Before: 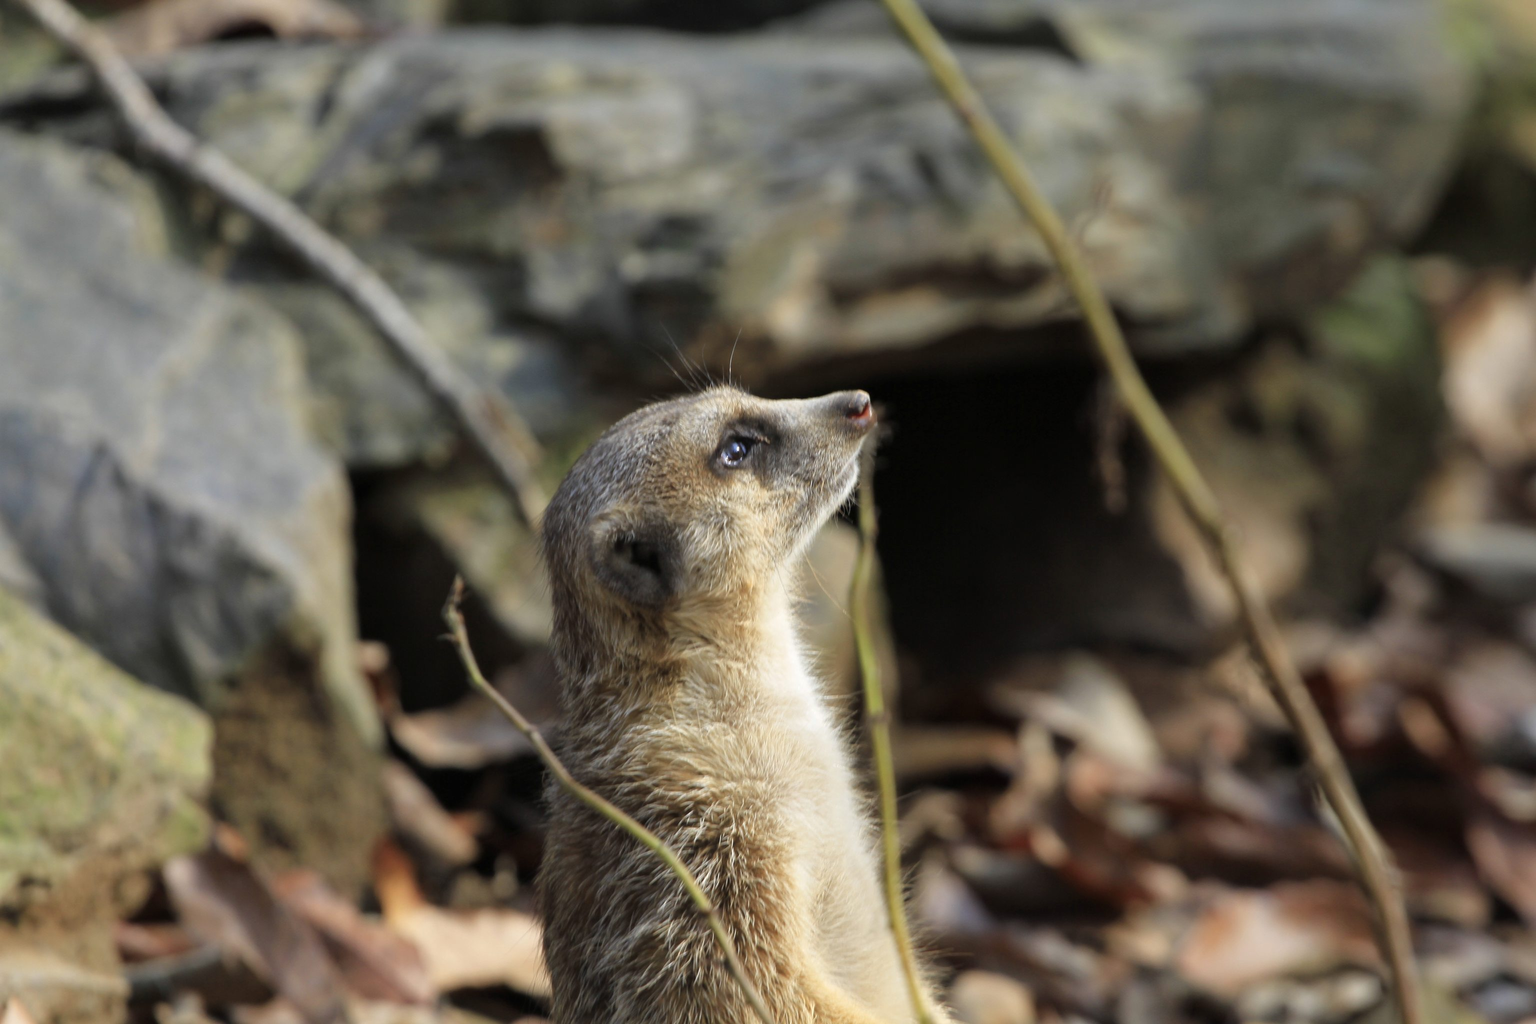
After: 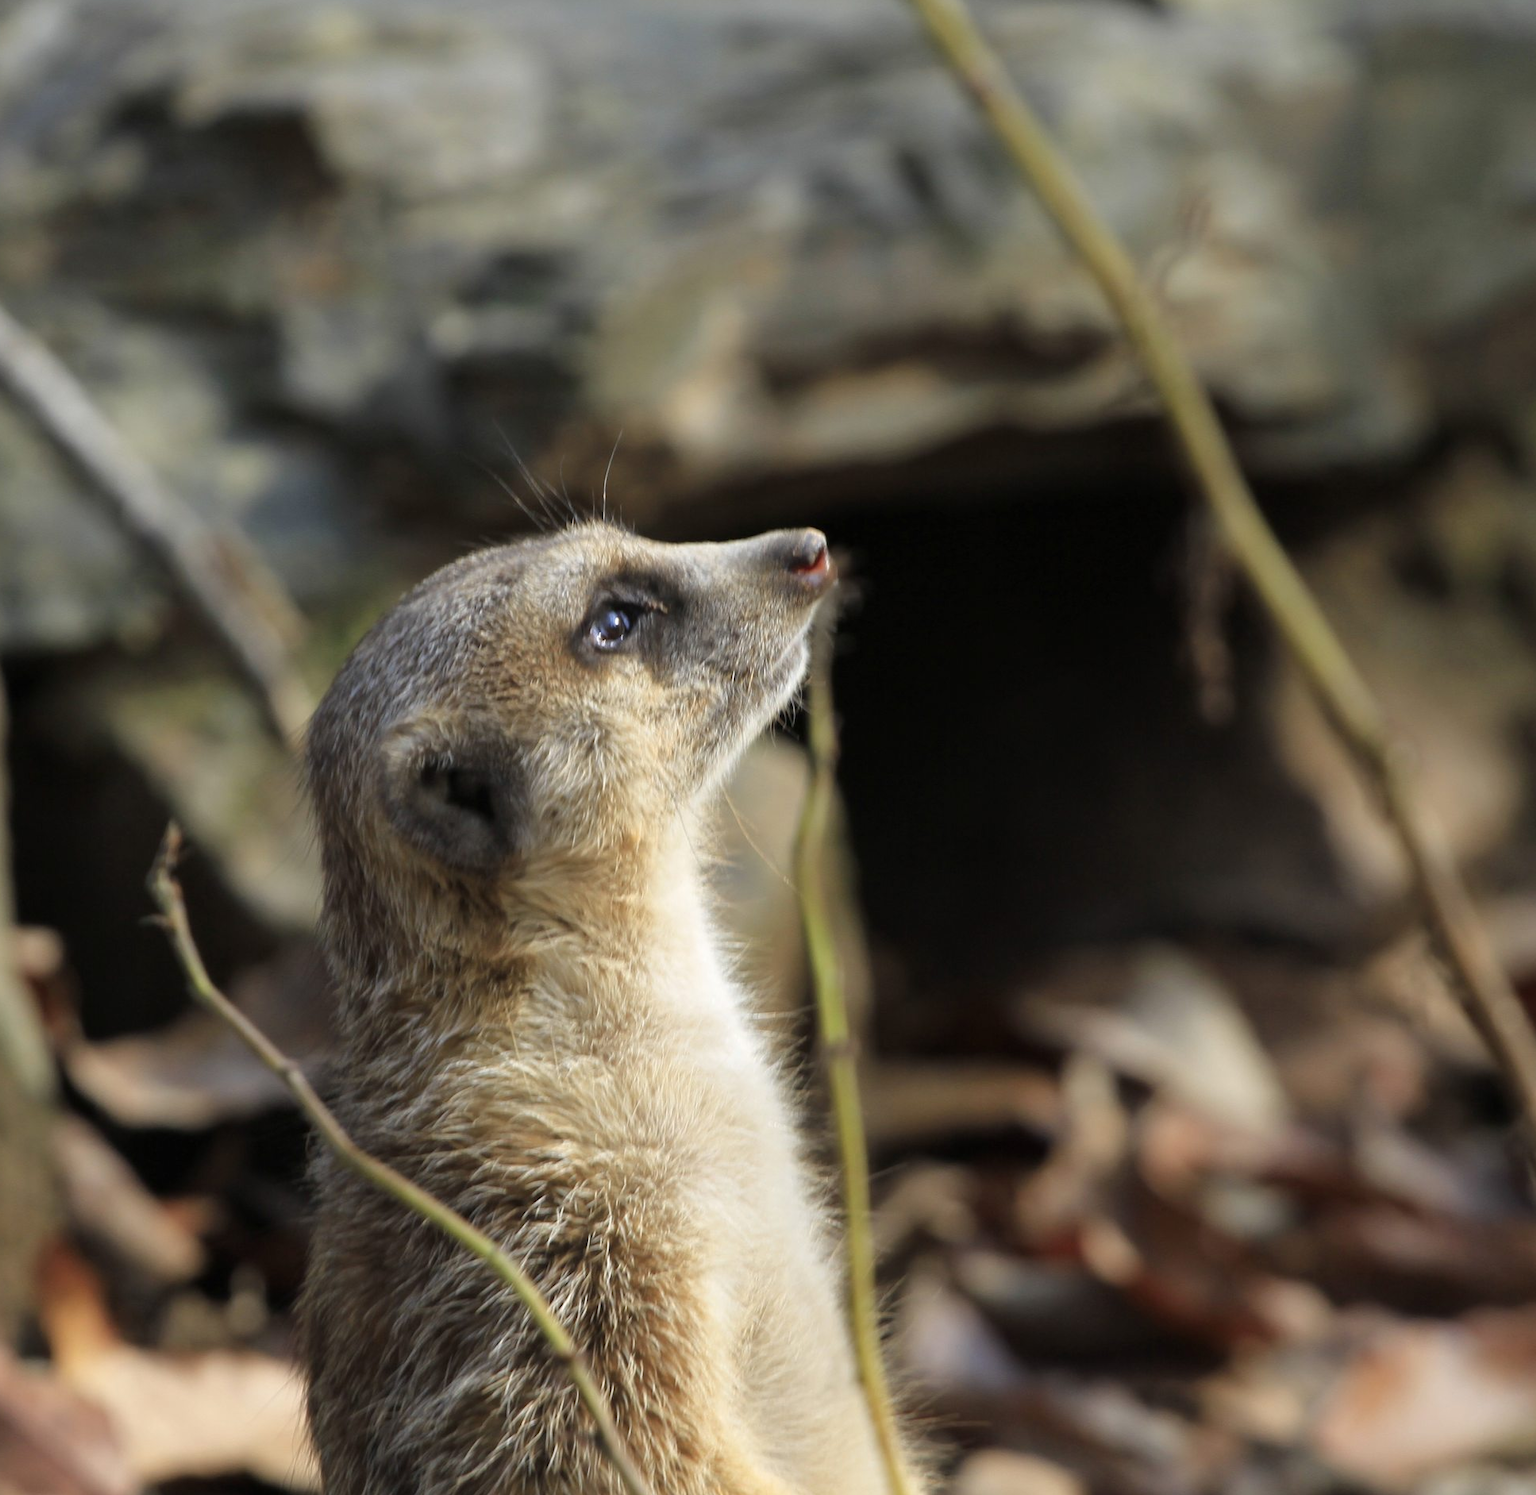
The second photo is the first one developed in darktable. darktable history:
crop and rotate: left 22.754%, top 5.64%, right 14.242%, bottom 2.357%
